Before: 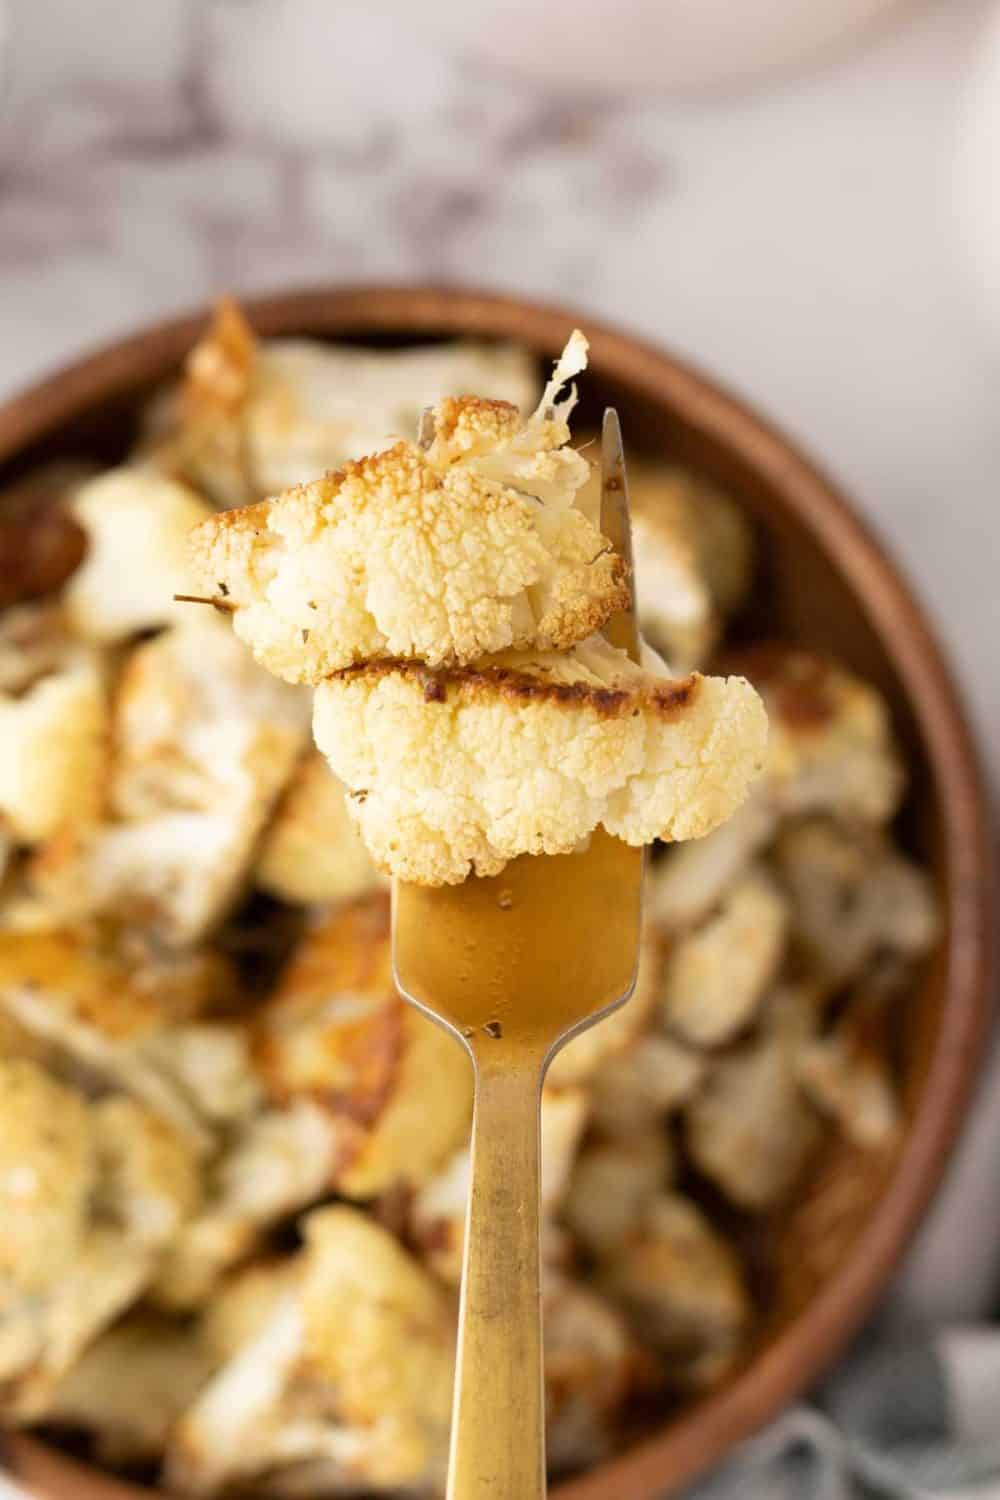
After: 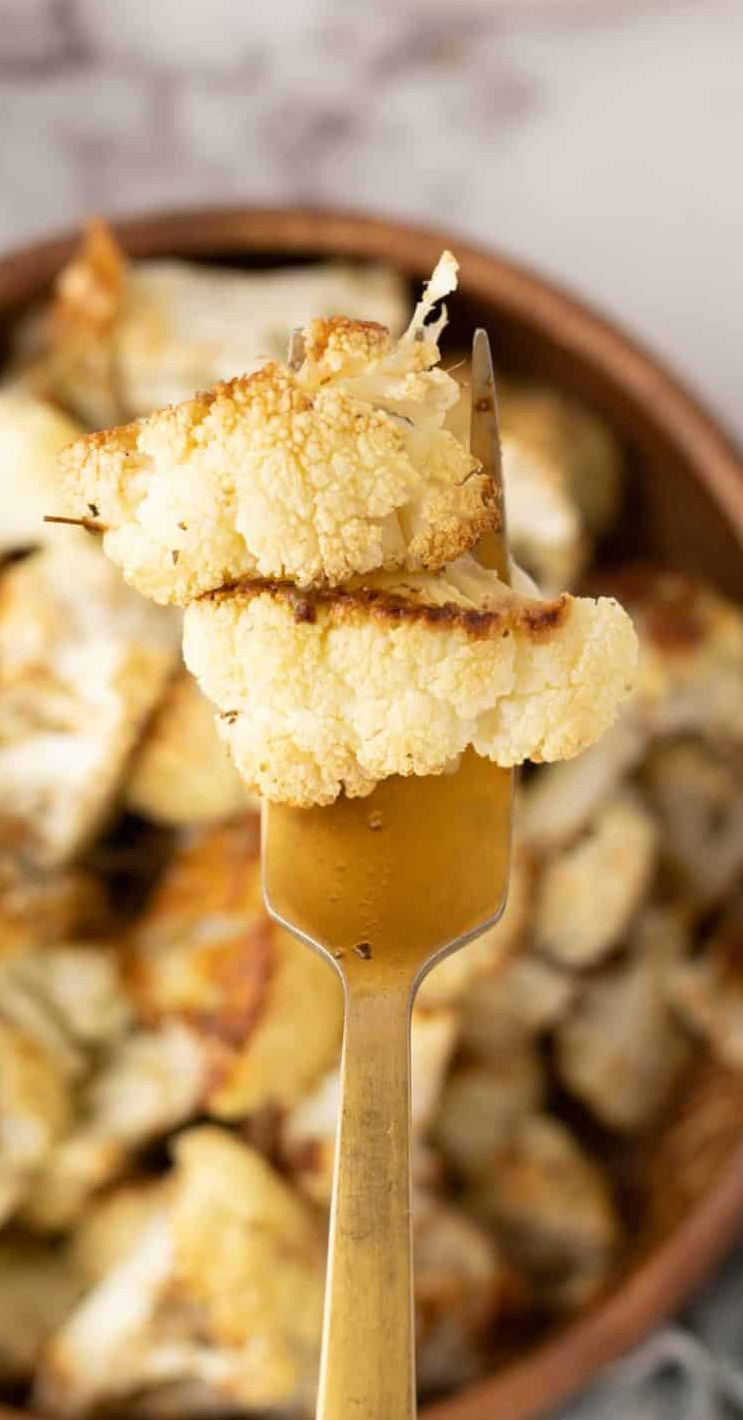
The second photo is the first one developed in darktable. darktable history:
crop and rotate: left 13.092%, top 5.289%, right 12.544%
